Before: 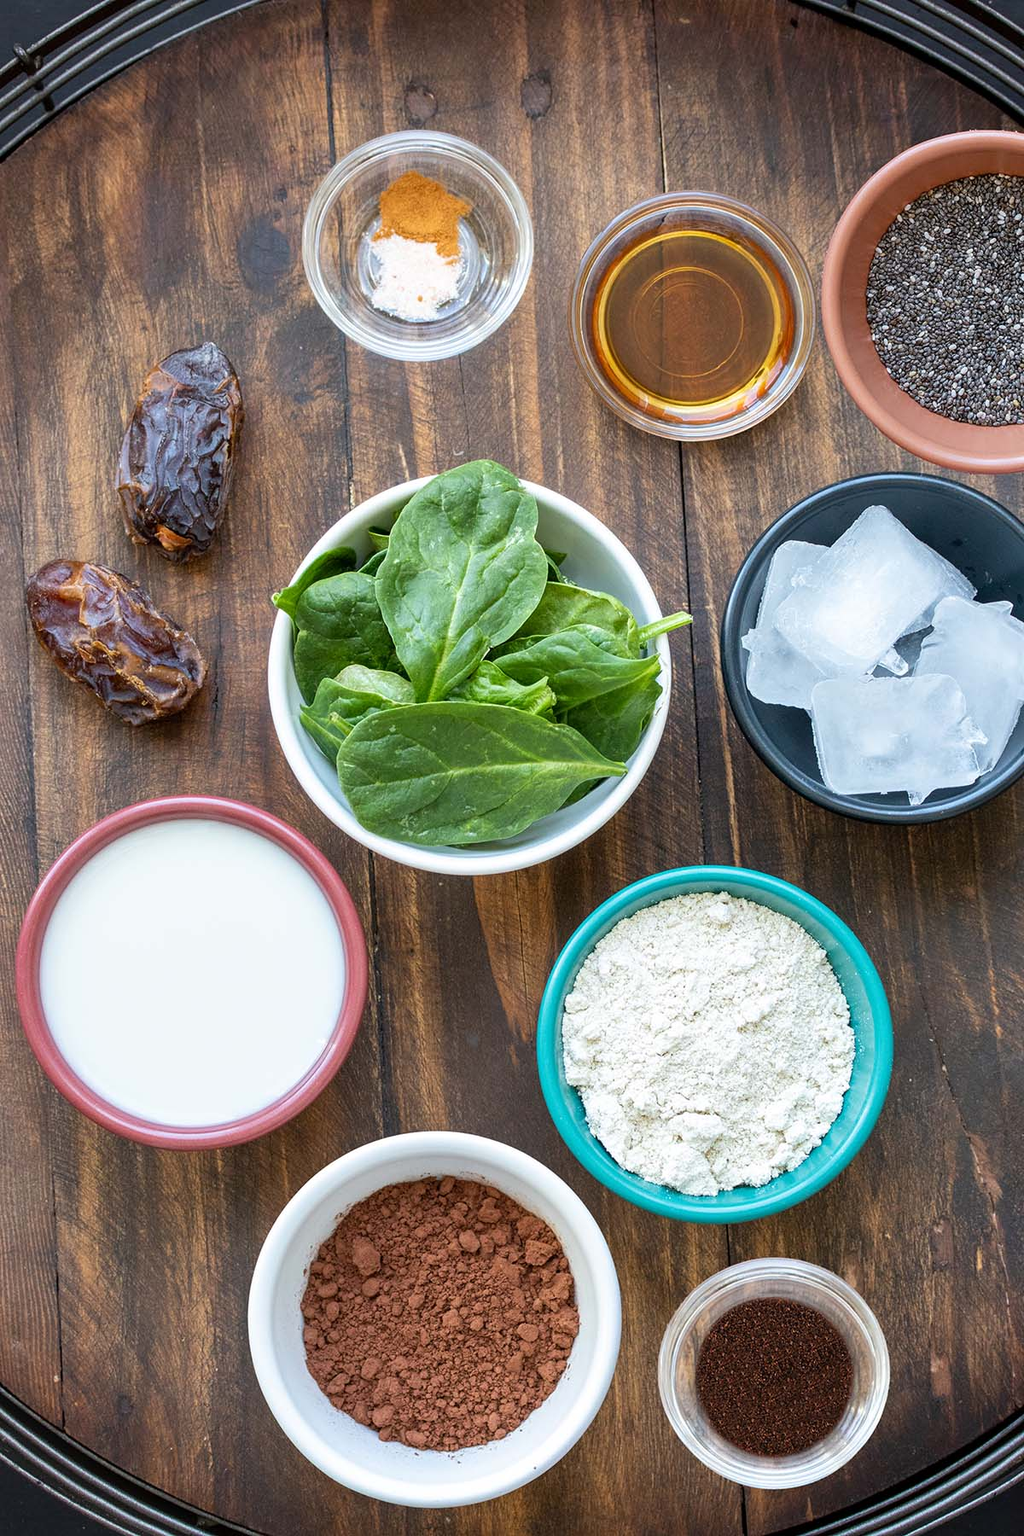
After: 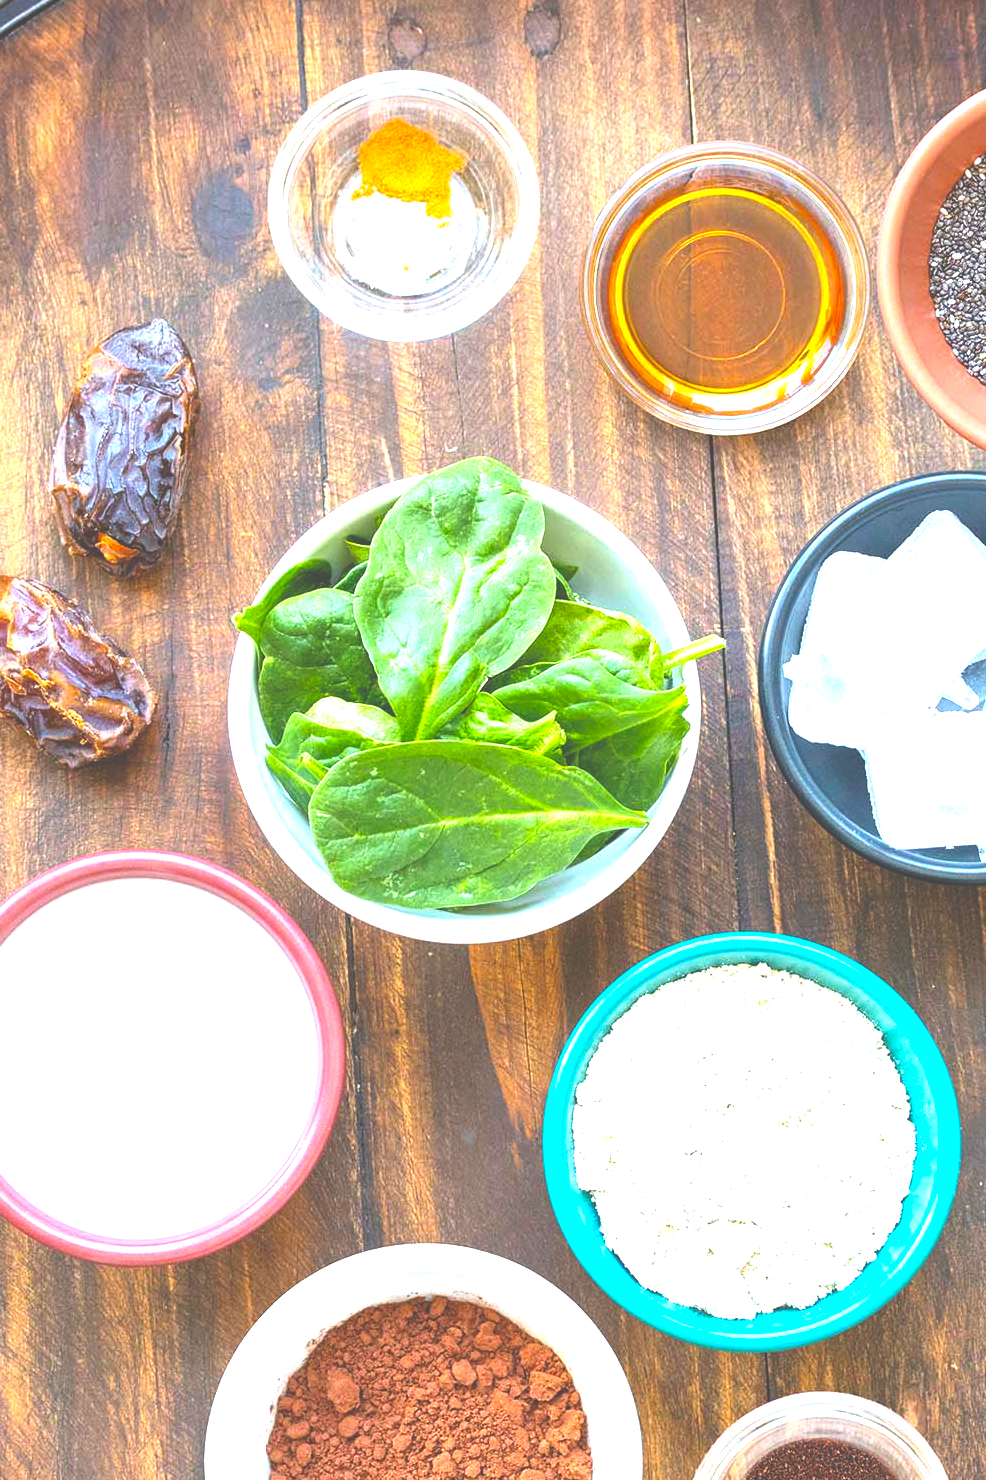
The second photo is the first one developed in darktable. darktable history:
color balance rgb: perceptual saturation grading › global saturation 30%, global vibrance 20%
crop and rotate: left 7.196%, top 4.574%, right 10.605%, bottom 13.178%
exposure: black level correction -0.023, exposure 1.397 EV, compensate highlight preservation false
